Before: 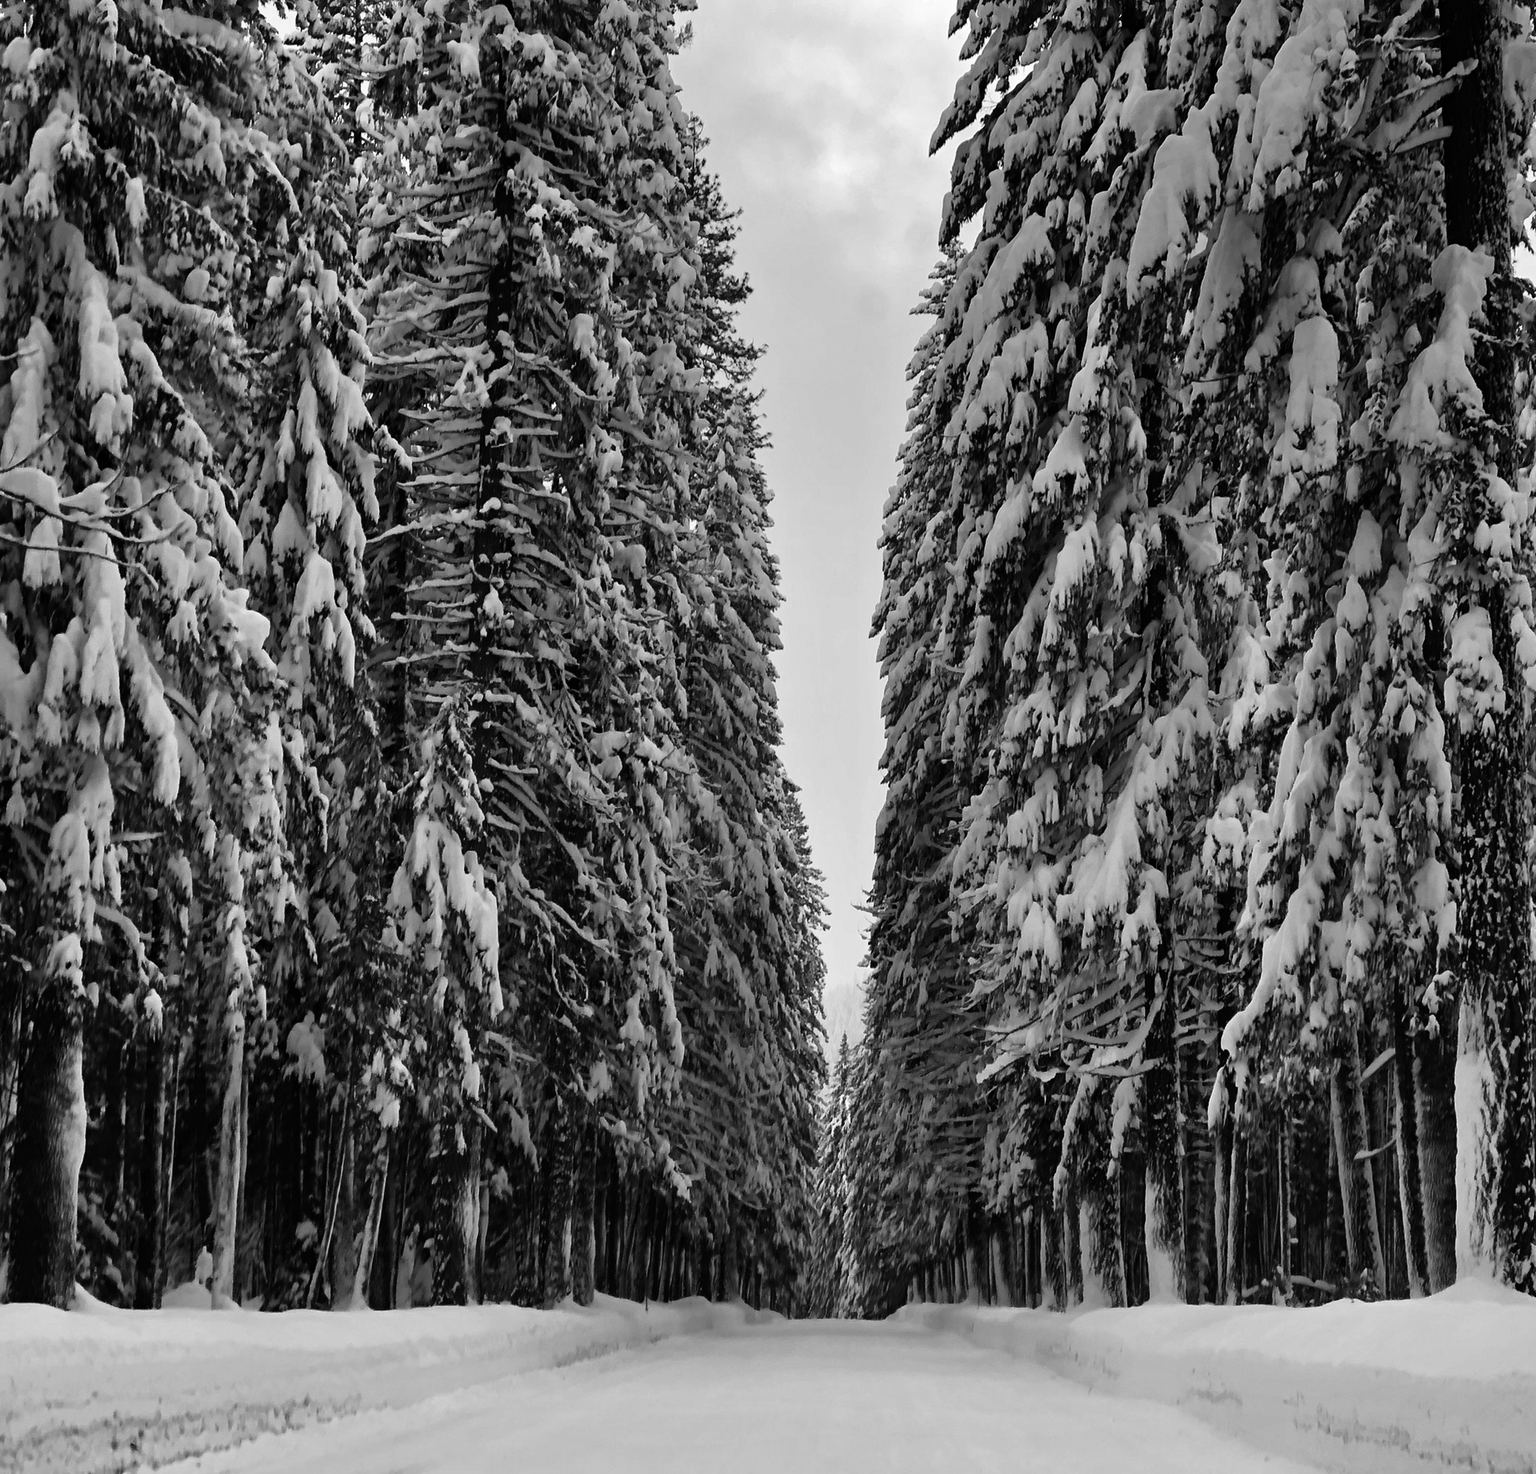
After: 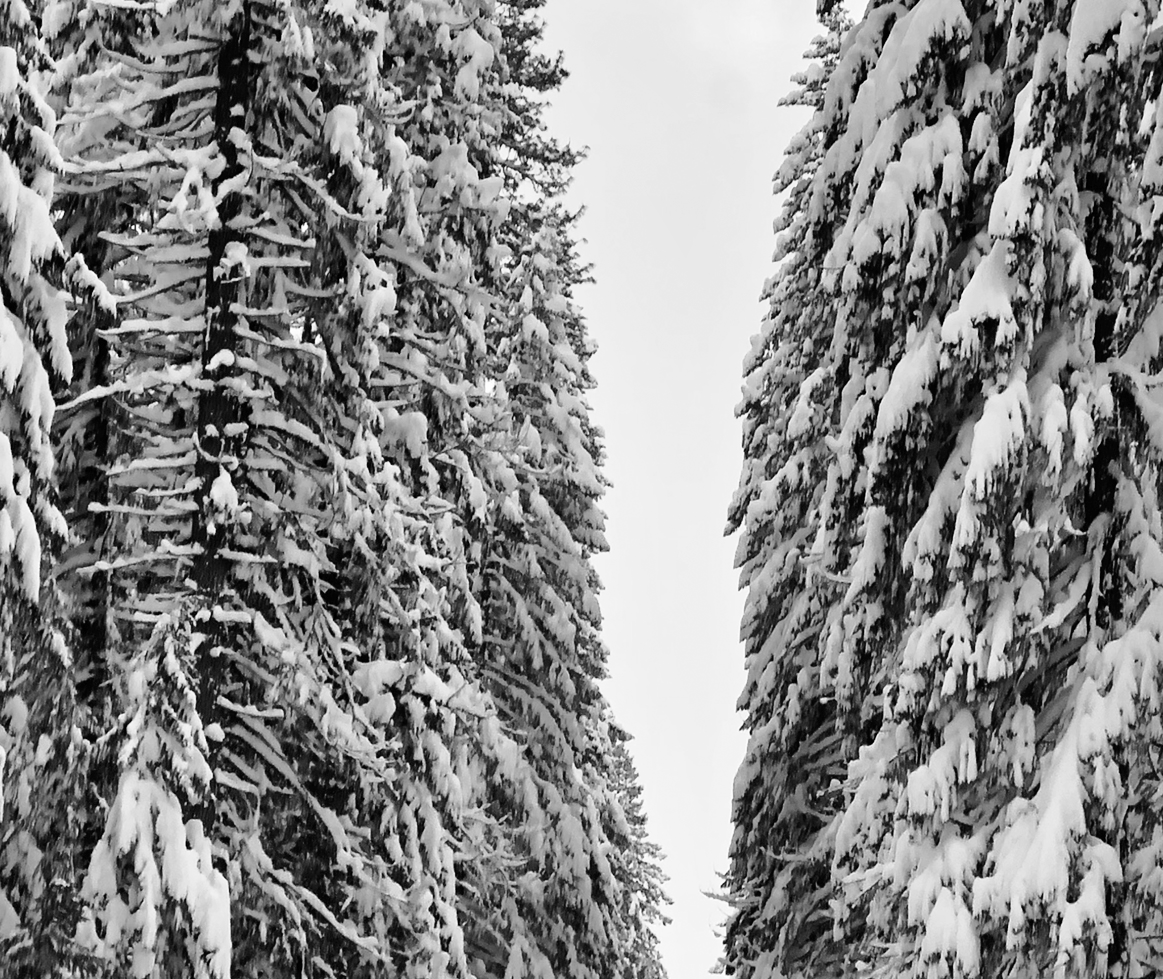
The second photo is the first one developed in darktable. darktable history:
crop: left 21.156%, top 15.92%, right 21.908%, bottom 33.845%
base curve: curves: ch0 [(0, 0) (0.028, 0.03) (0.121, 0.232) (0.46, 0.748) (0.859, 0.968) (1, 1)]
shadows and highlights: highlights color adjustment 72.49%
